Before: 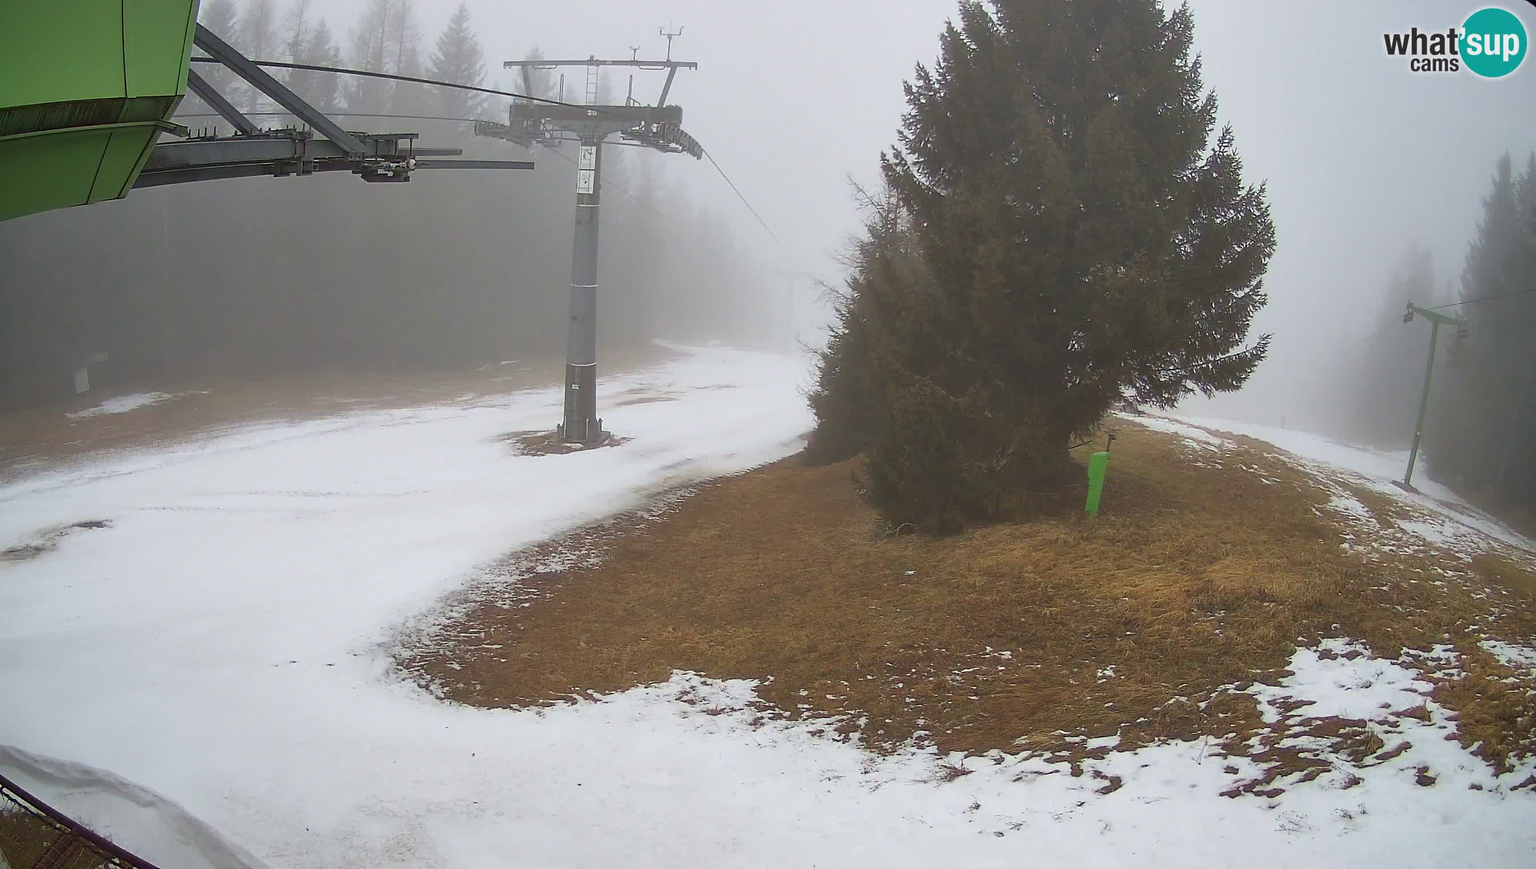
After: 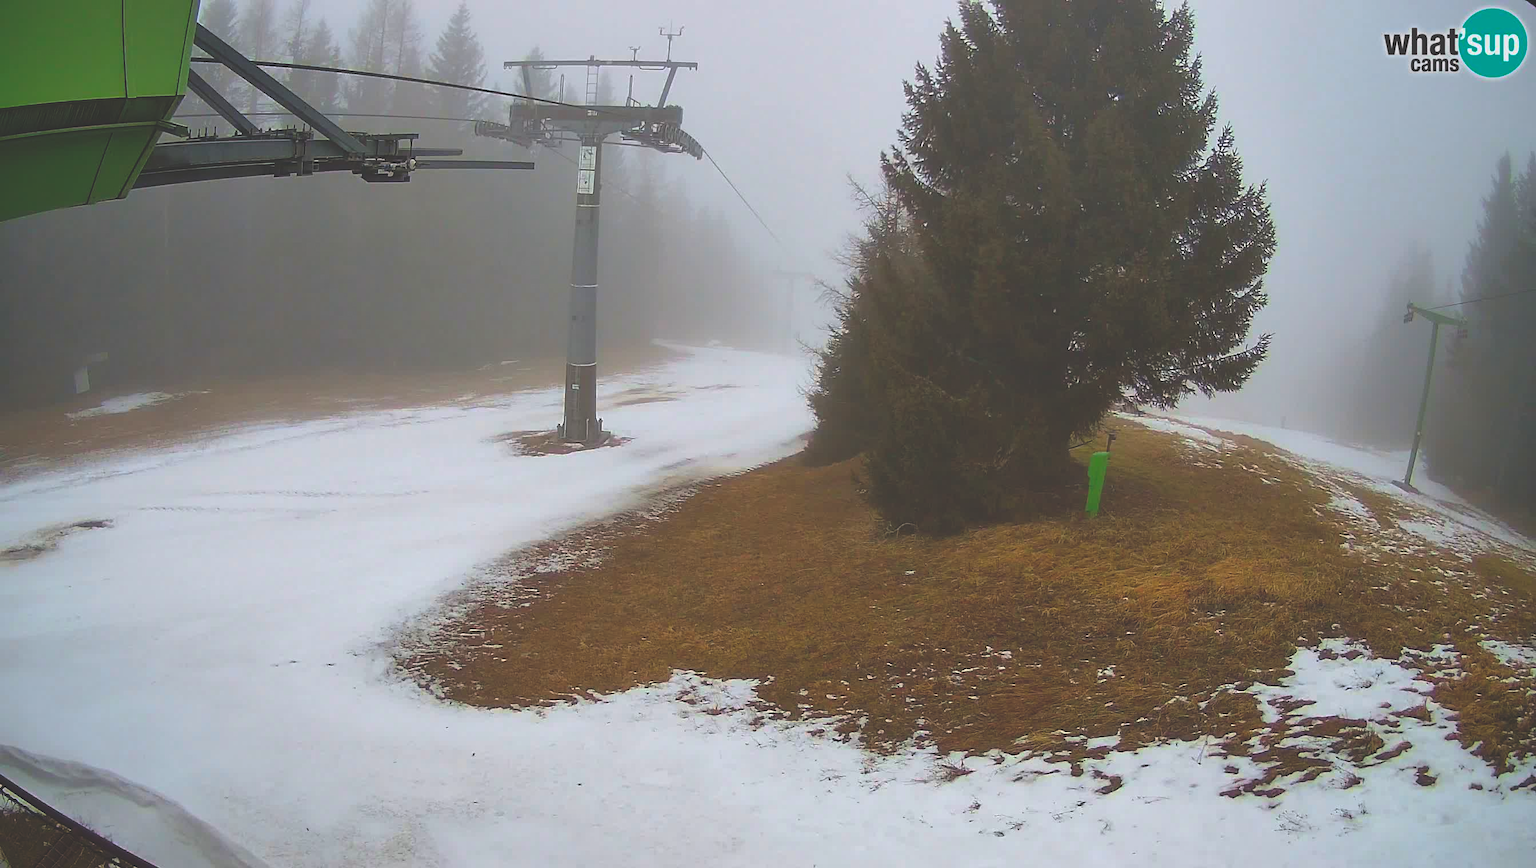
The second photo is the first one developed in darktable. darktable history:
color balance rgb: perceptual saturation grading › global saturation 25%, perceptual brilliance grading › mid-tones 10%, perceptual brilliance grading › shadows 15%, global vibrance 20%
rgb curve: curves: ch0 [(0, 0.186) (0.314, 0.284) (0.775, 0.708) (1, 1)], compensate middle gray true, preserve colors none
